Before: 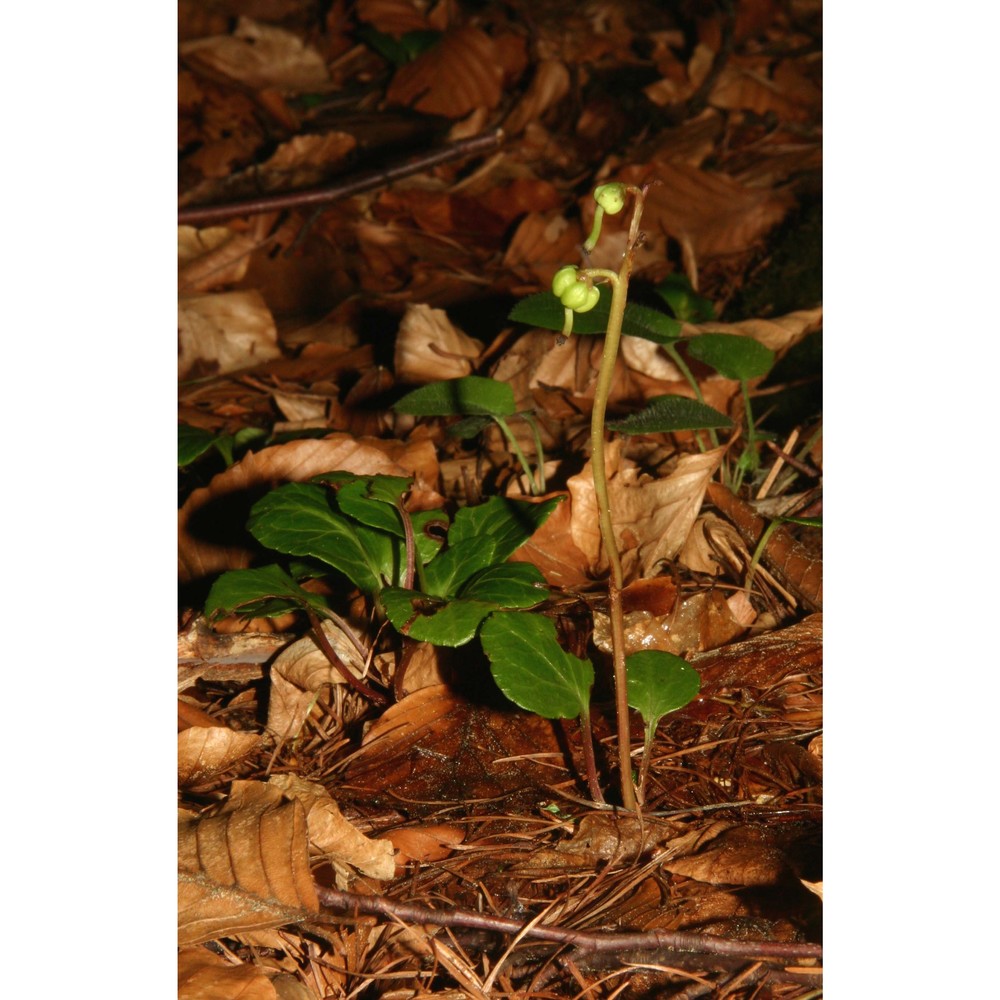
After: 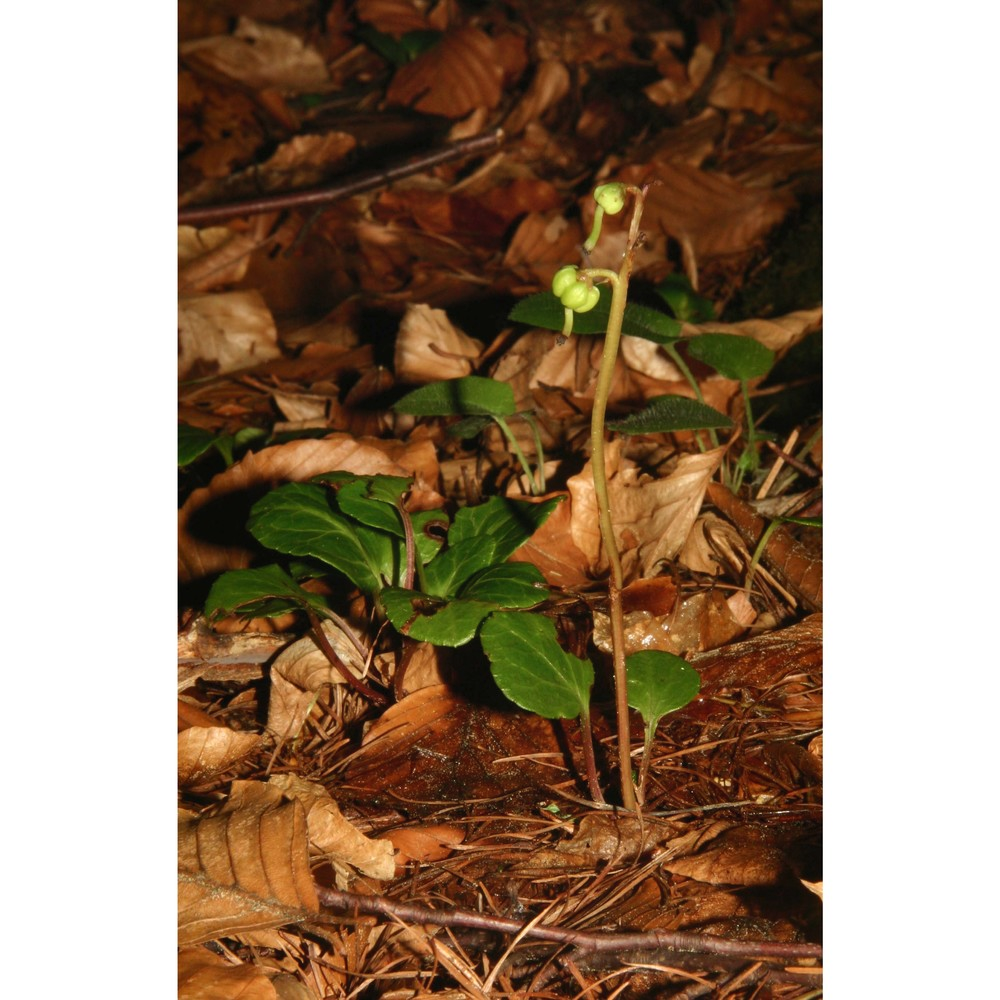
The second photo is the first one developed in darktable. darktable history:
fill light: on, module defaults
shadows and highlights: shadows 37.27, highlights -28.18, soften with gaussian
